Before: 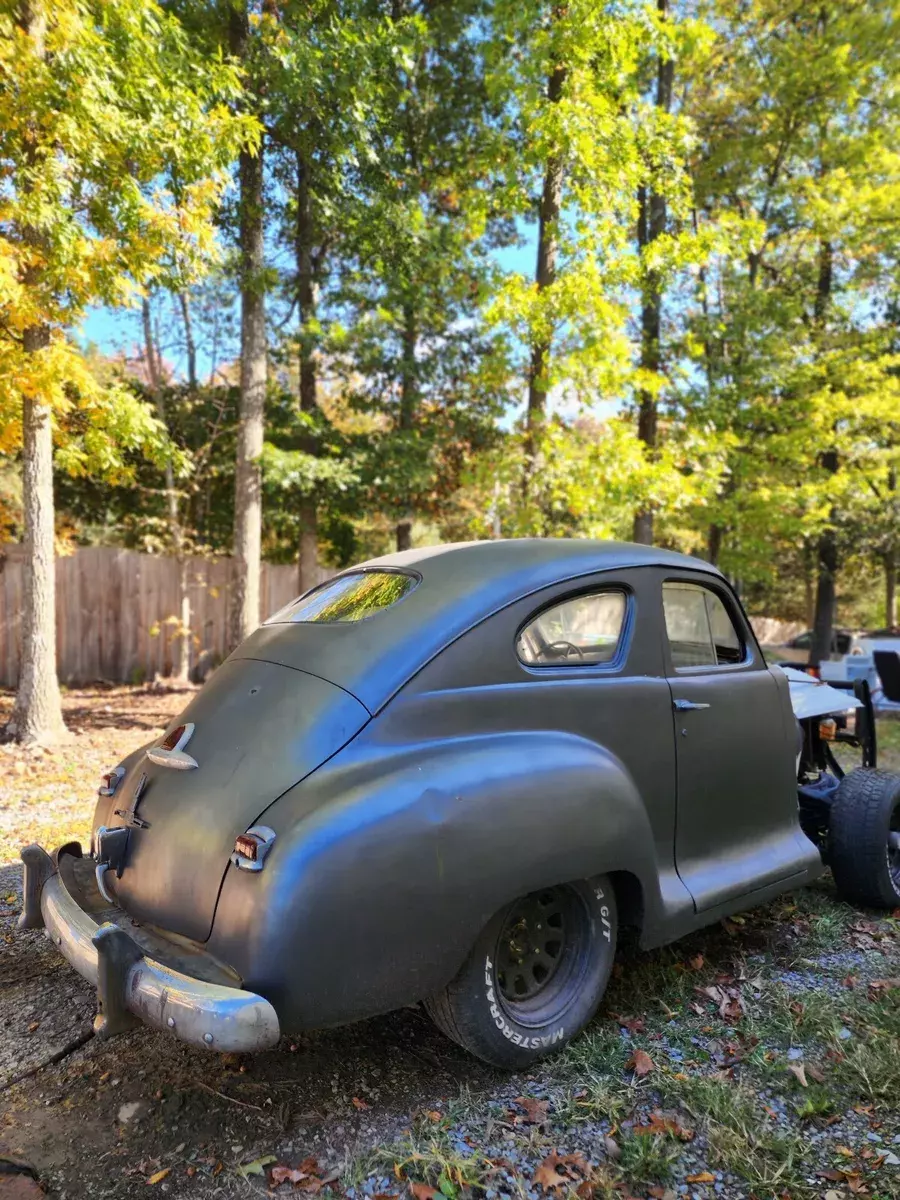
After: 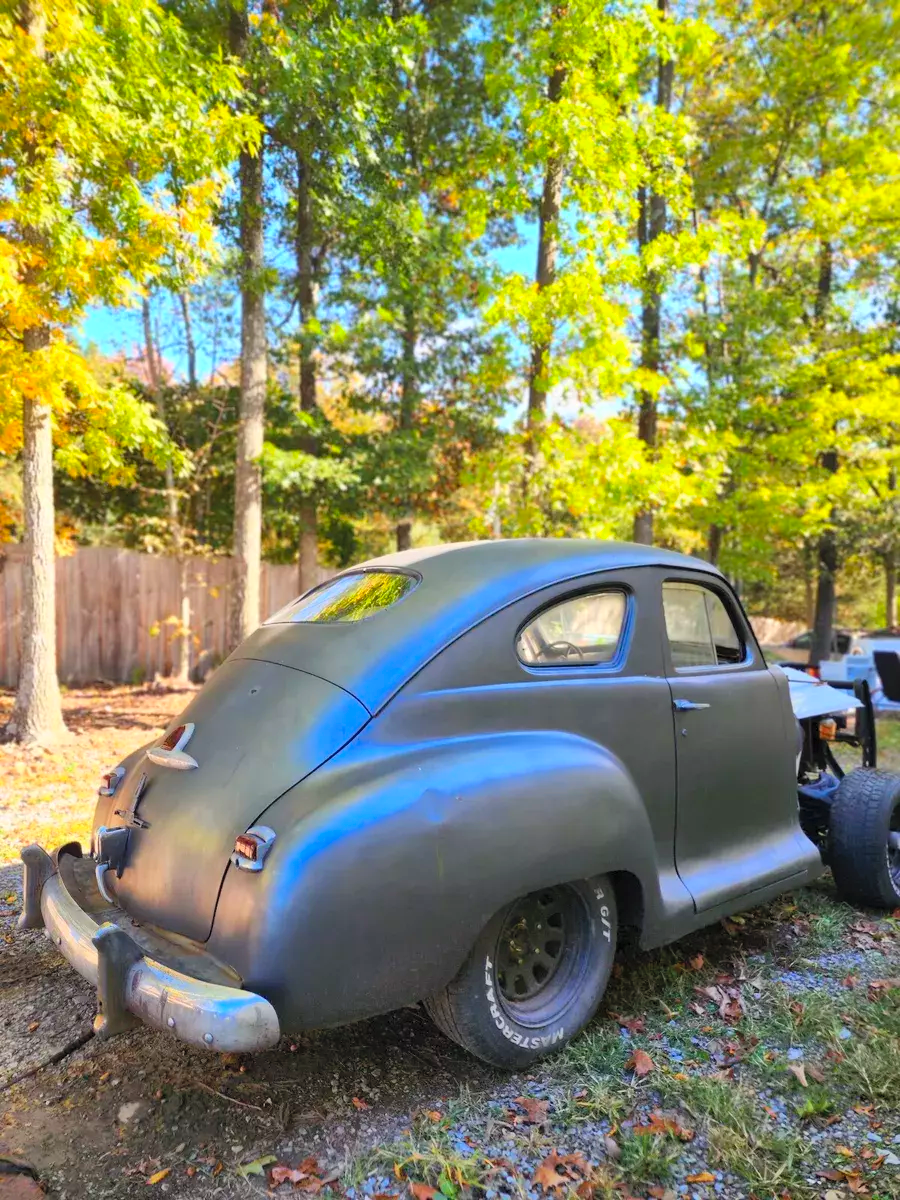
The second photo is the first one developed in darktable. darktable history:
contrast brightness saturation: contrast 0.069, brightness 0.178, saturation 0.414
